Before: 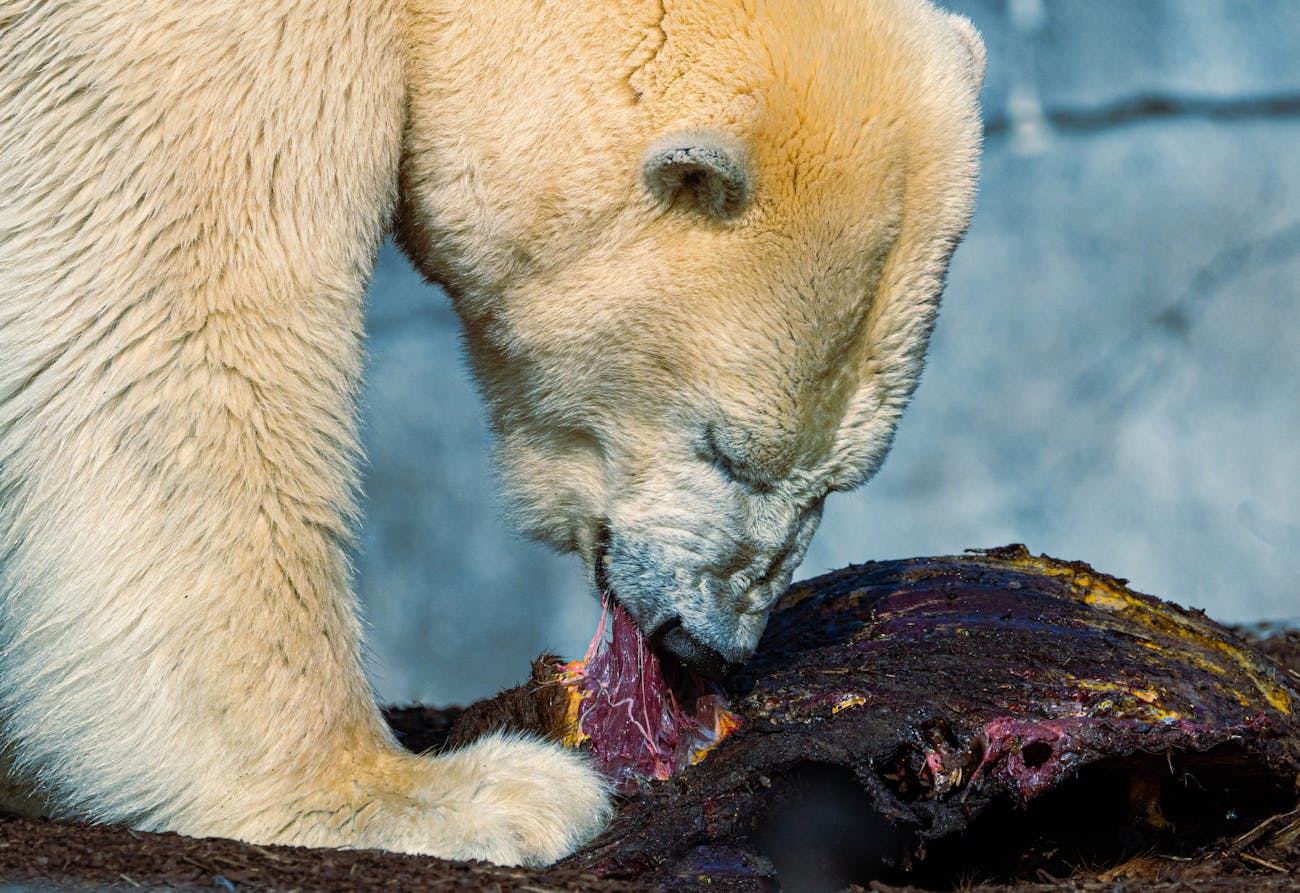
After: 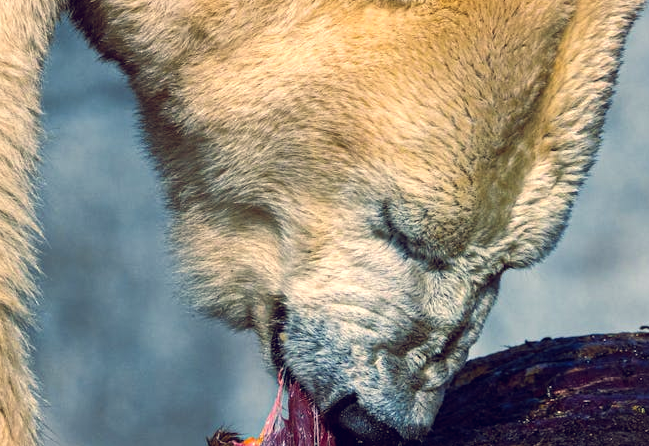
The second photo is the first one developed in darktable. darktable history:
color correction: highlights a* 4.02, highlights b* 4.98, shadows a* -7.55, shadows b* 4.98
rotate and perspective: crop left 0, crop top 0
color balance: lift [1.001, 0.997, 0.99, 1.01], gamma [1.007, 1, 0.975, 1.025], gain [1, 1.065, 1.052, 0.935], contrast 13.25%
crop: left 25%, top 25%, right 25%, bottom 25%
